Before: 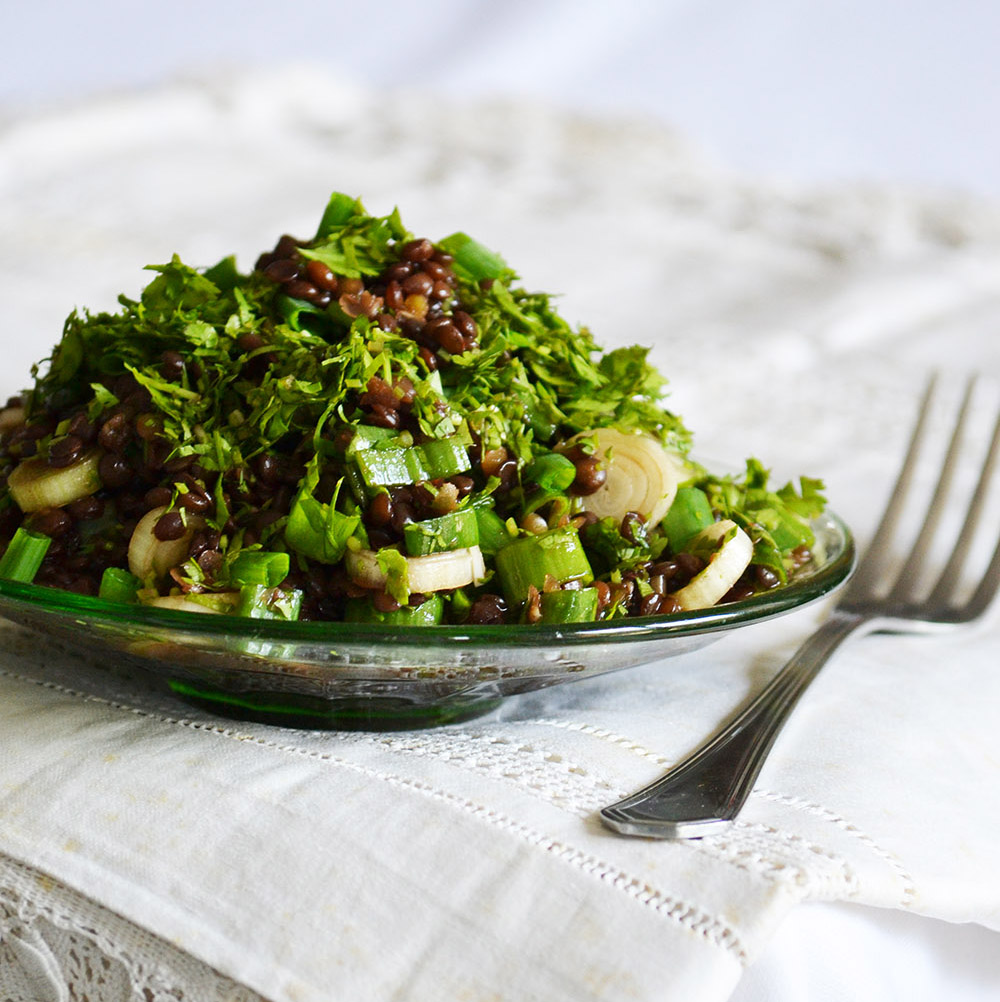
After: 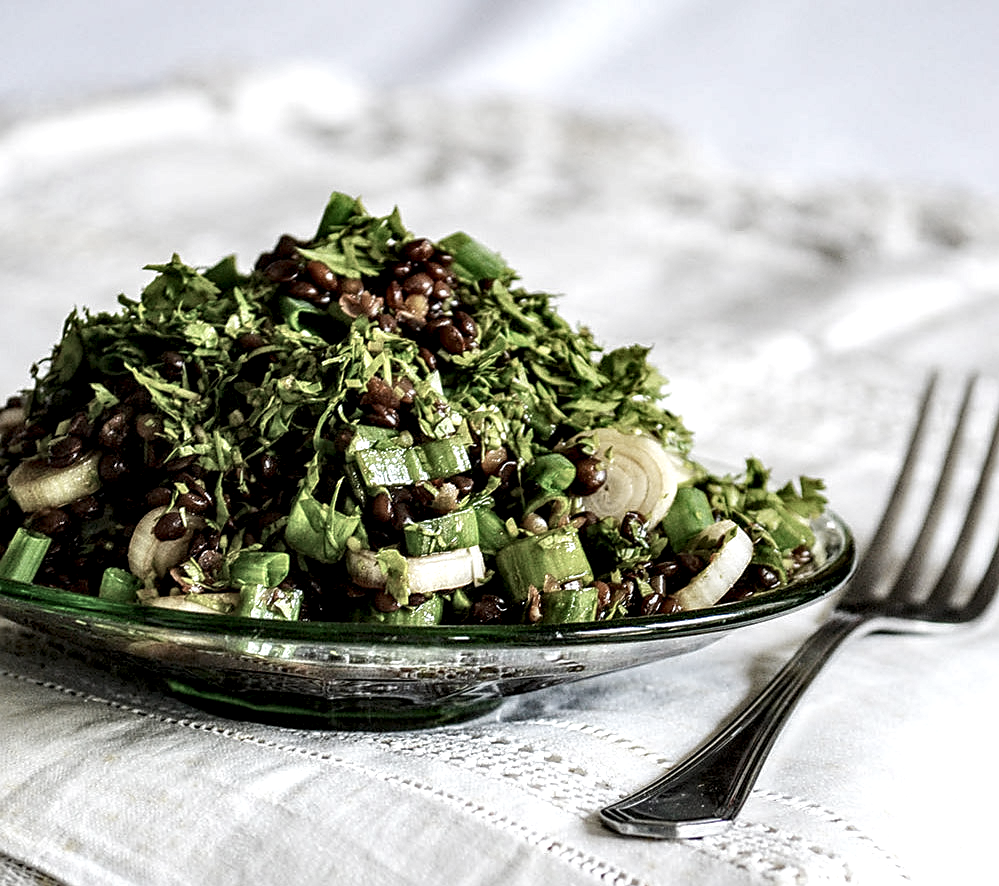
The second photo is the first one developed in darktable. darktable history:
tone equalizer: on, module defaults
crop and rotate: top 0%, bottom 11.49%
local contrast: detail 203%
color zones: curves: ch0 [(0, 0.559) (0.153, 0.551) (0.229, 0.5) (0.429, 0.5) (0.571, 0.5) (0.714, 0.5) (0.857, 0.5) (1, 0.559)]; ch1 [(0, 0.417) (0.112, 0.336) (0.213, 0.26) (0.429, 0.34) (0.571, 0.35) (0.683, 0.331) (0.857, 0.344) (1, 0.417)]
sharpen: on, module defaults
